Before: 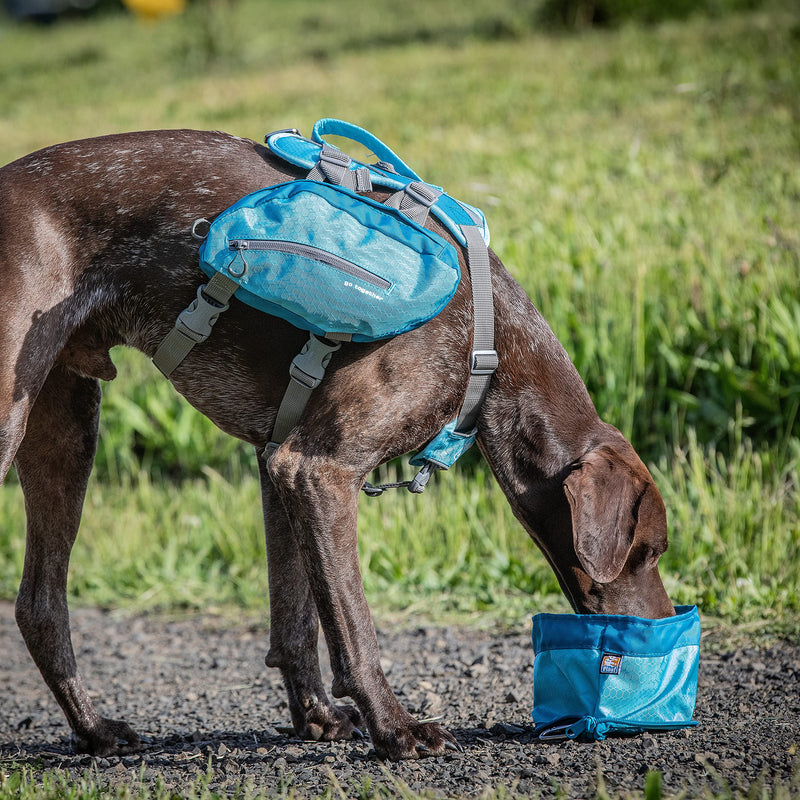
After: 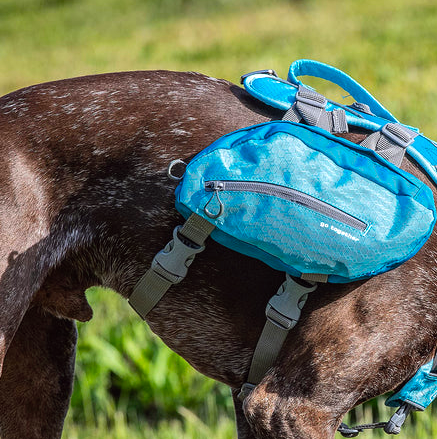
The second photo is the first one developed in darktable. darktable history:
crop and rotate: left 3.047%, top 7.509%, right 42.236%, bottom 37.598%
color balance: lift [1, 1.001, 0.999, 1.001], gamma [1, 1.004, 1.007, 0.993], gain [1, 0.991, 0.987, 1.013], contrast 10%, output saturation 120%
exposure: compensate highlight preservation false
